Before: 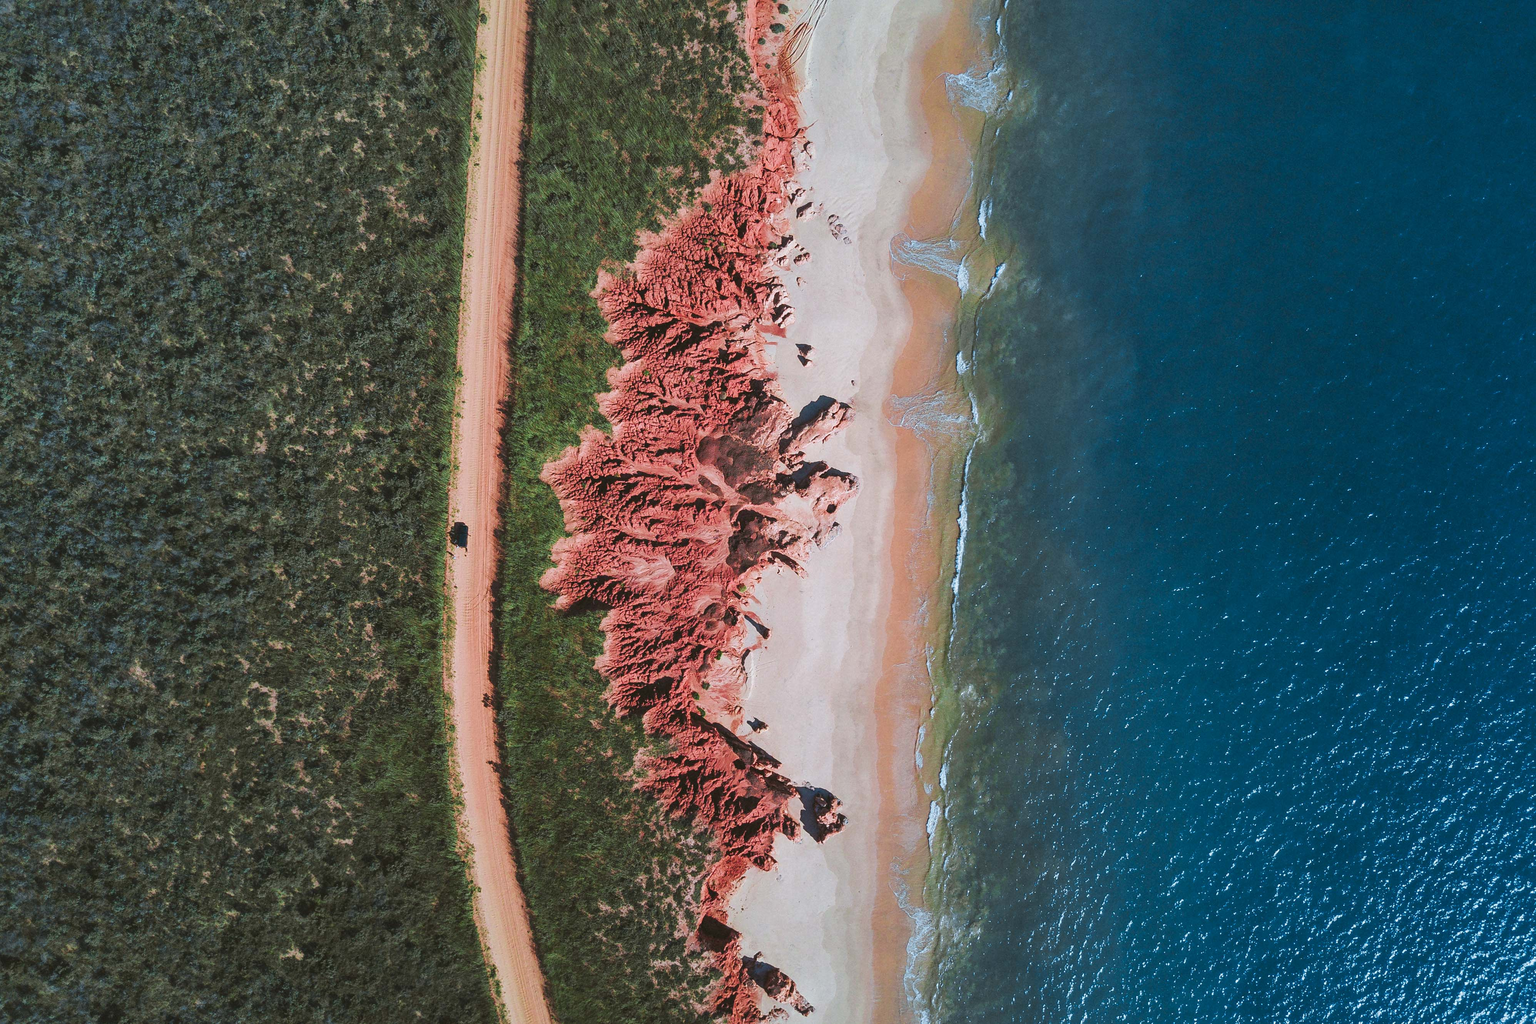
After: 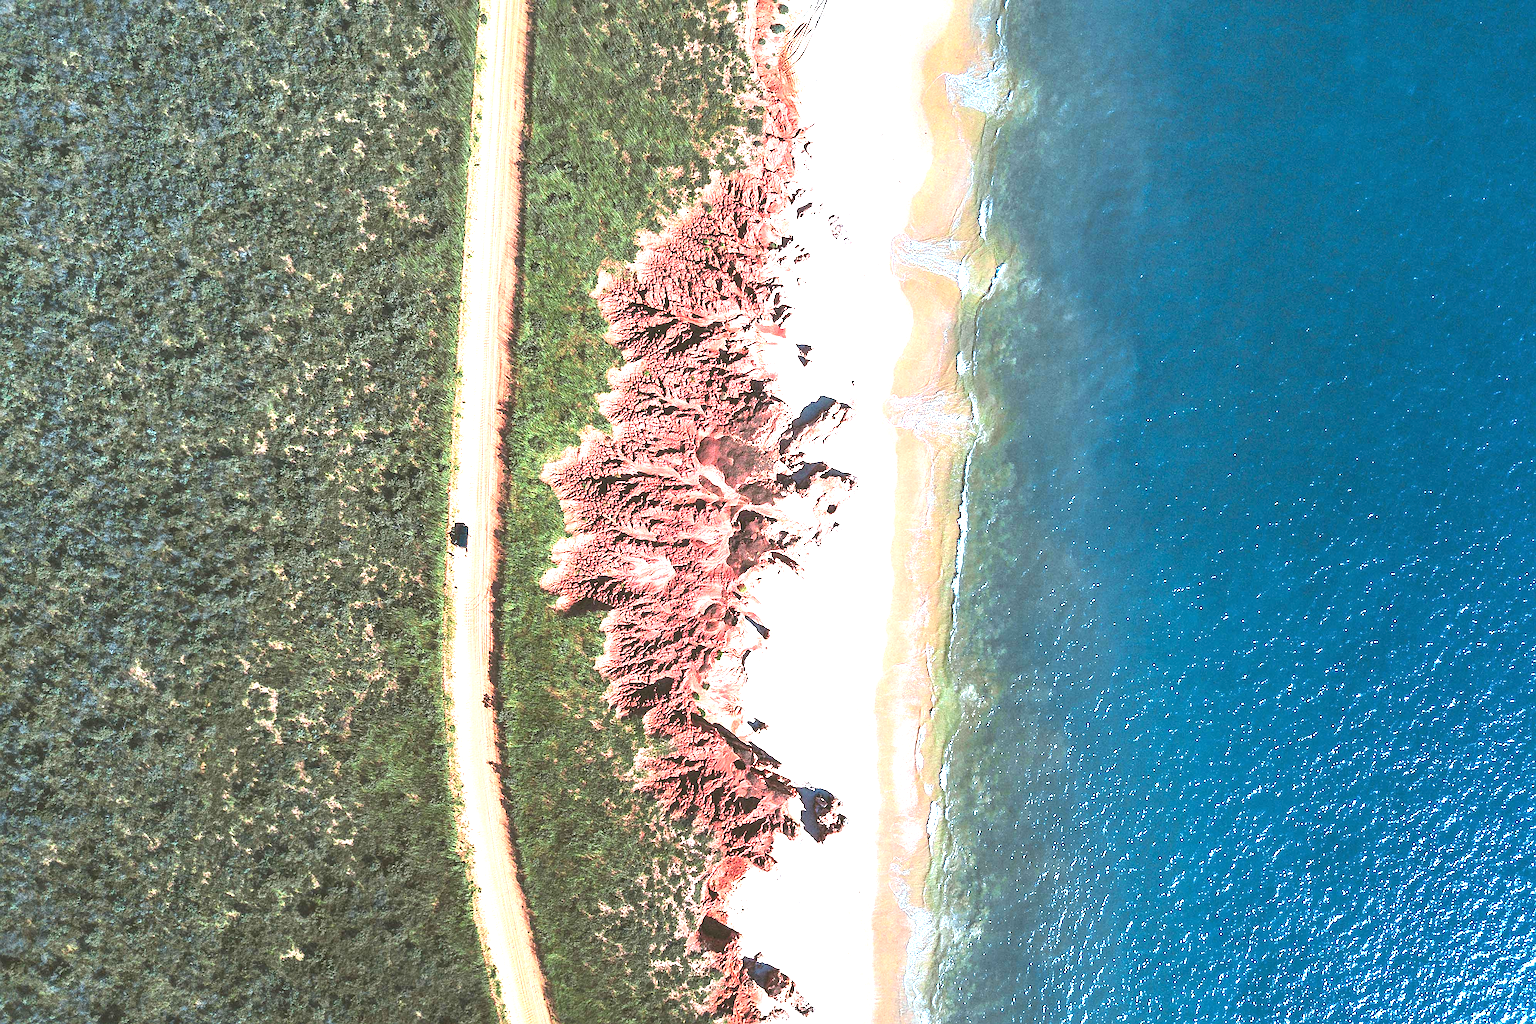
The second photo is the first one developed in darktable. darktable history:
exposure: black level correction 0, exposure 1.7 EV, compensate exposure bias true, compensate highlight preservation false
sharpen: on, module defaults
